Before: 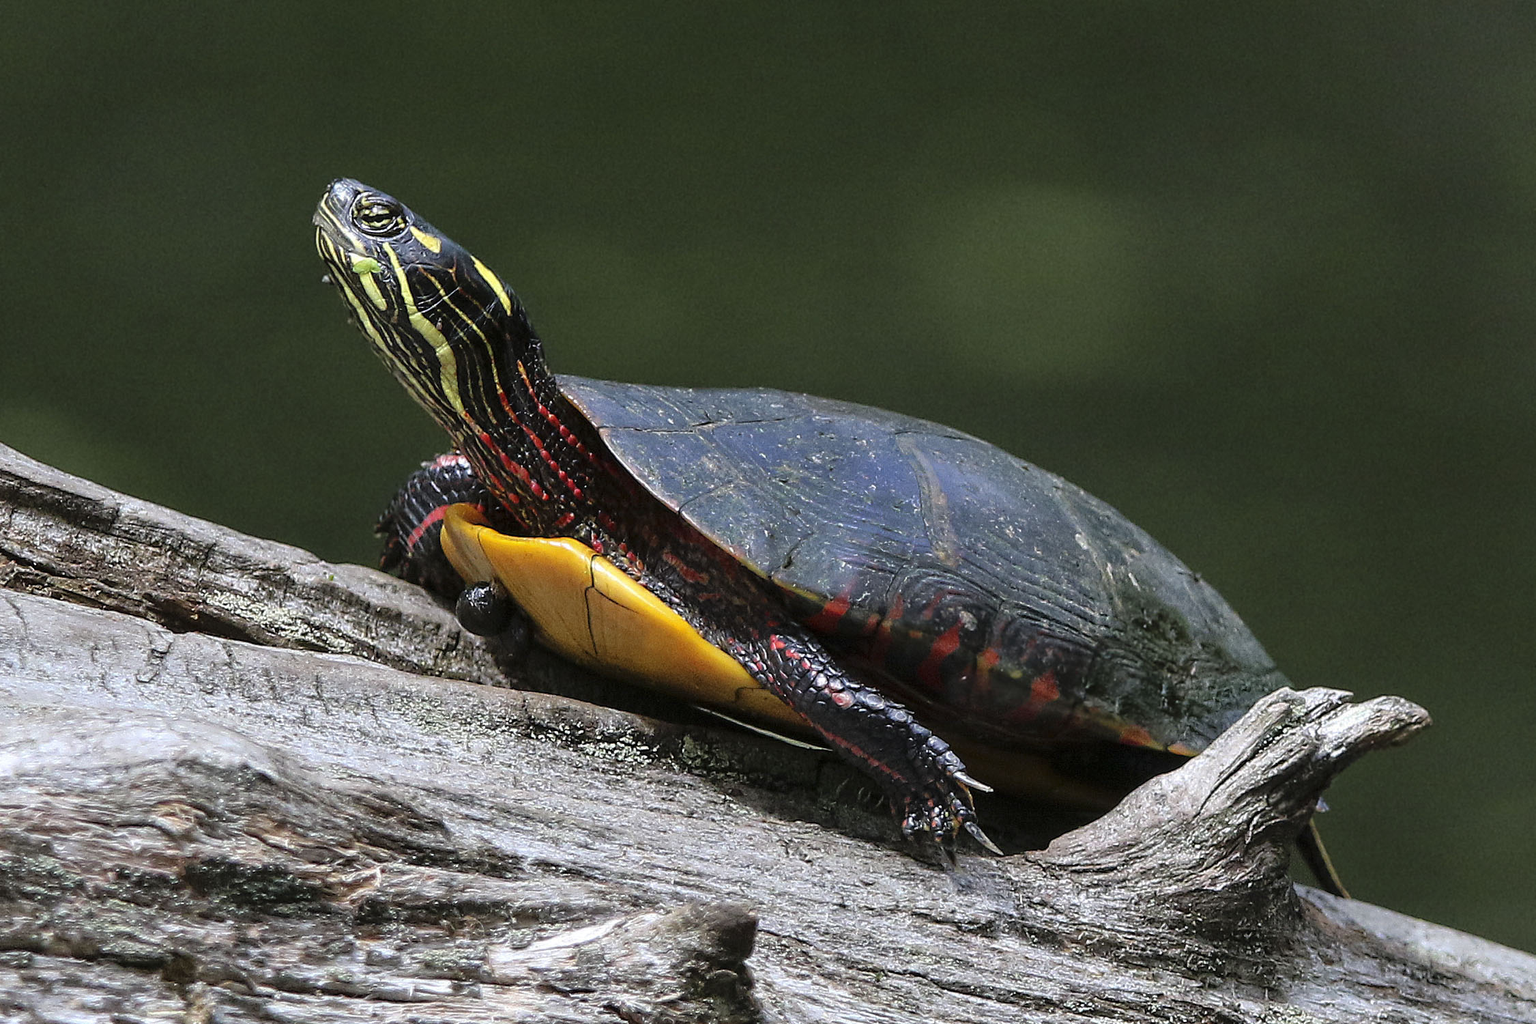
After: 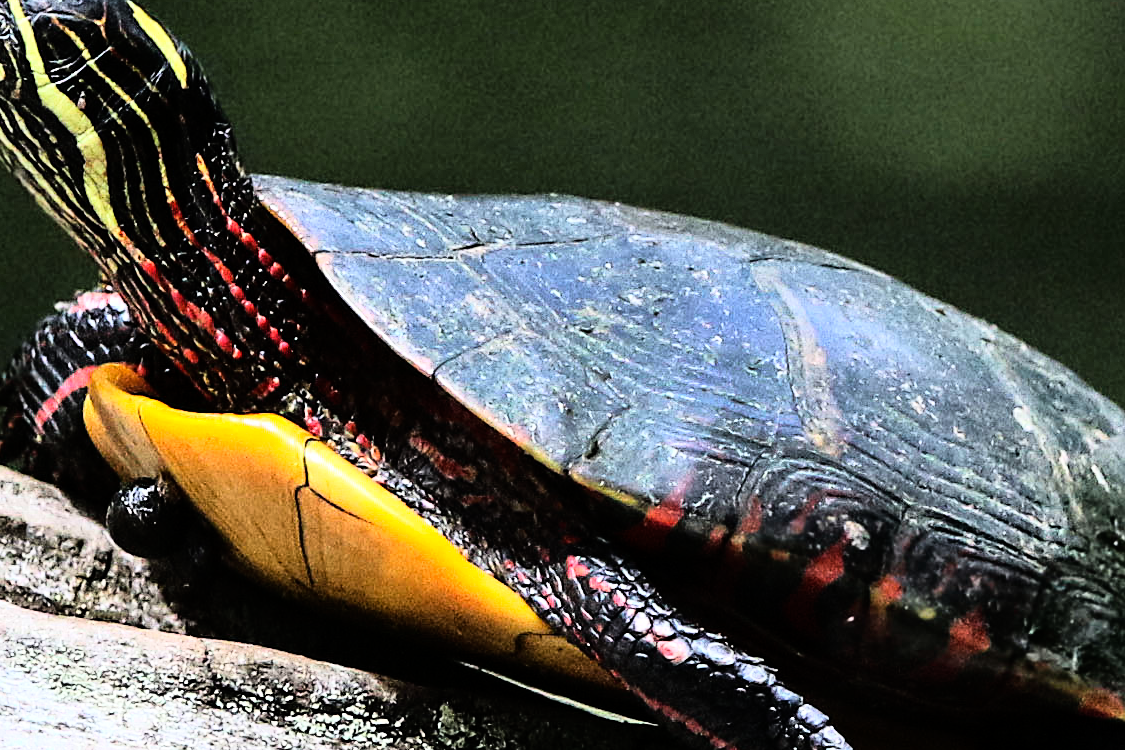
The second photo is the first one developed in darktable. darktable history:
rgb curve: curves: ch0 [(0, 0) (0.21, 0.15) (0.24, 0.21) (0.5, 0.75) (0.75, 0.96) (0.89, 0.99) (1, 1)]; ch1 [(0, 0.02) (0.21, 0.13) (0.25, 0.2) (0.5, 0.67) (0.75, 0.9) (0.89, 0.97) (1, 1)]; ch2 [(0, 0.02) (0.21, 0.13) (0.25, 0.2) (0.5, 0.67) (0.75, 0.9) (0.89, 0.97) (1, 1)], compensate middle gray true
crop: left 25%, top 25%, right 25%, bottom 25%
